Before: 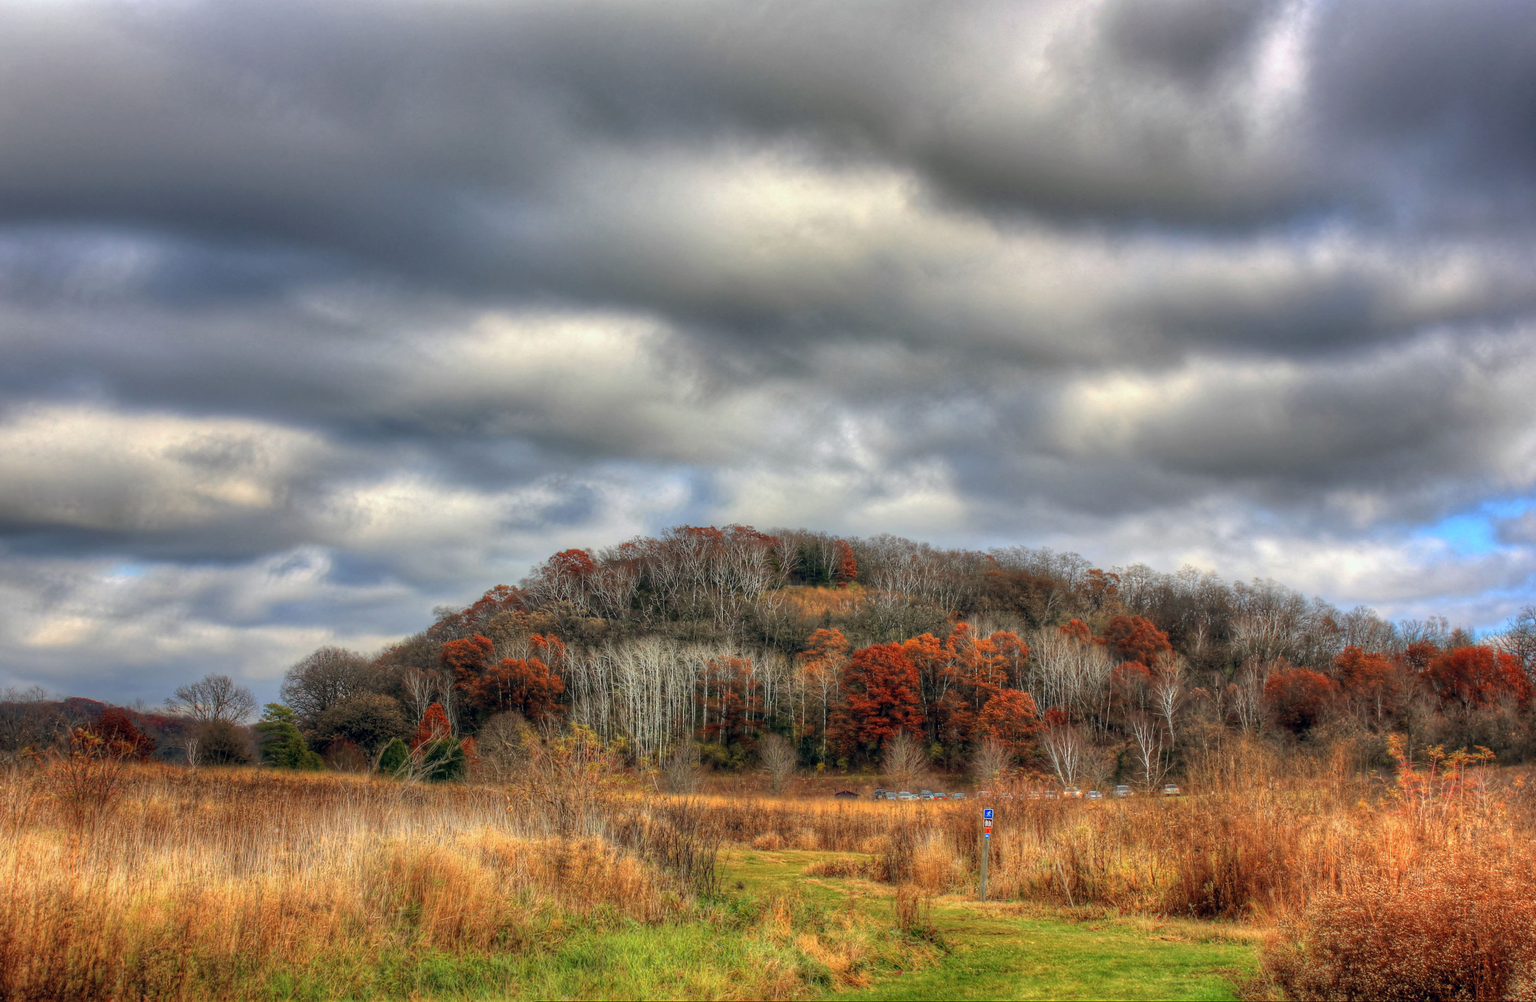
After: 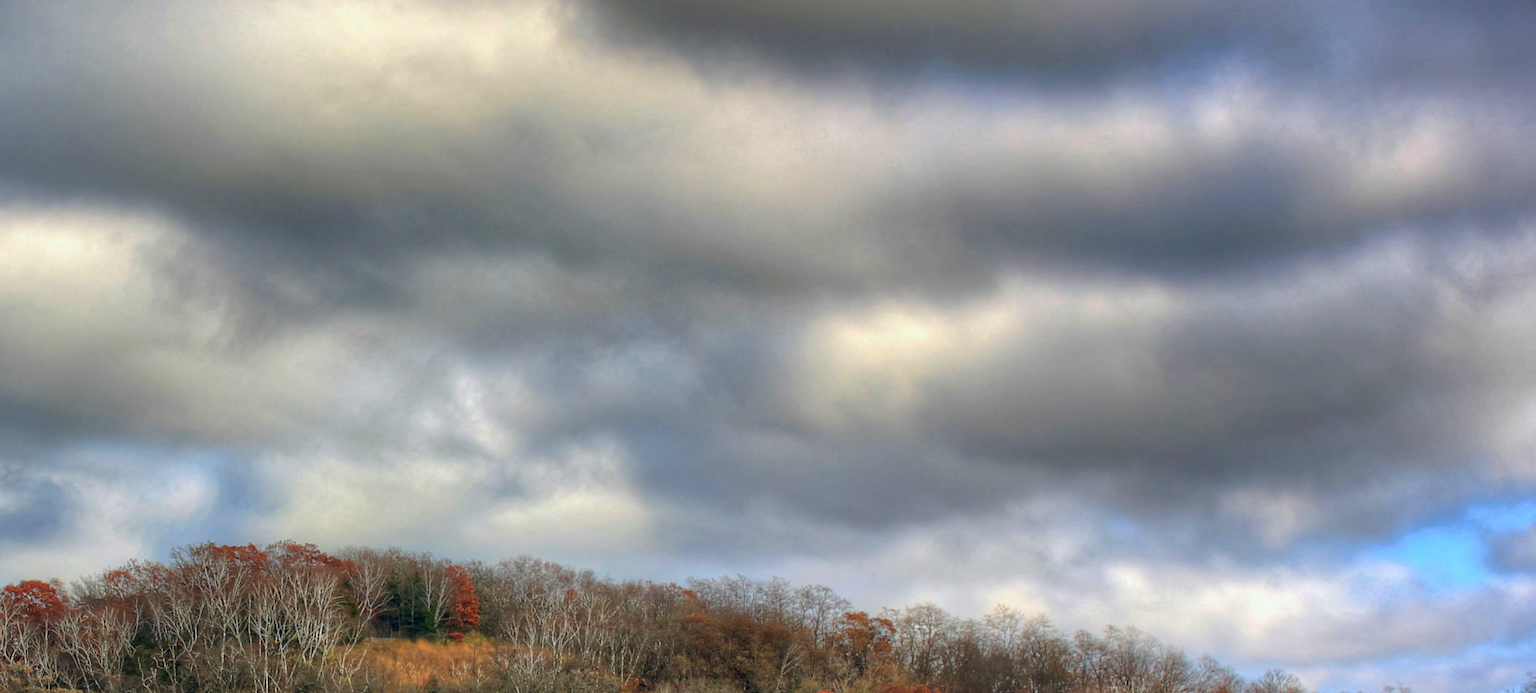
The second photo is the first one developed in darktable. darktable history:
velvia: on, module defaults
crop: left 36.047%, top 18.148%, right 0.631%, bottom 38.003%
